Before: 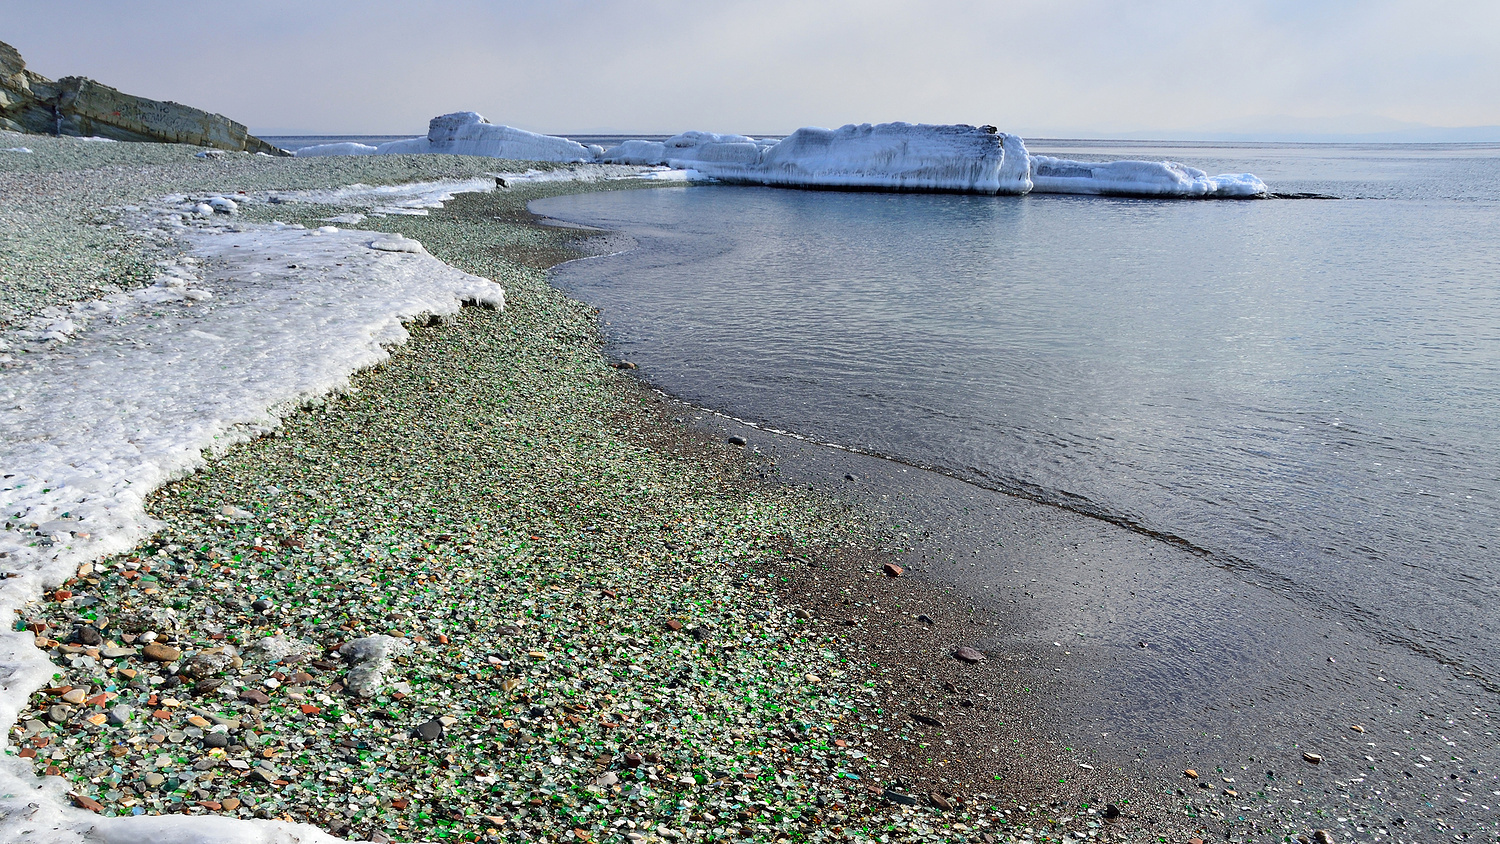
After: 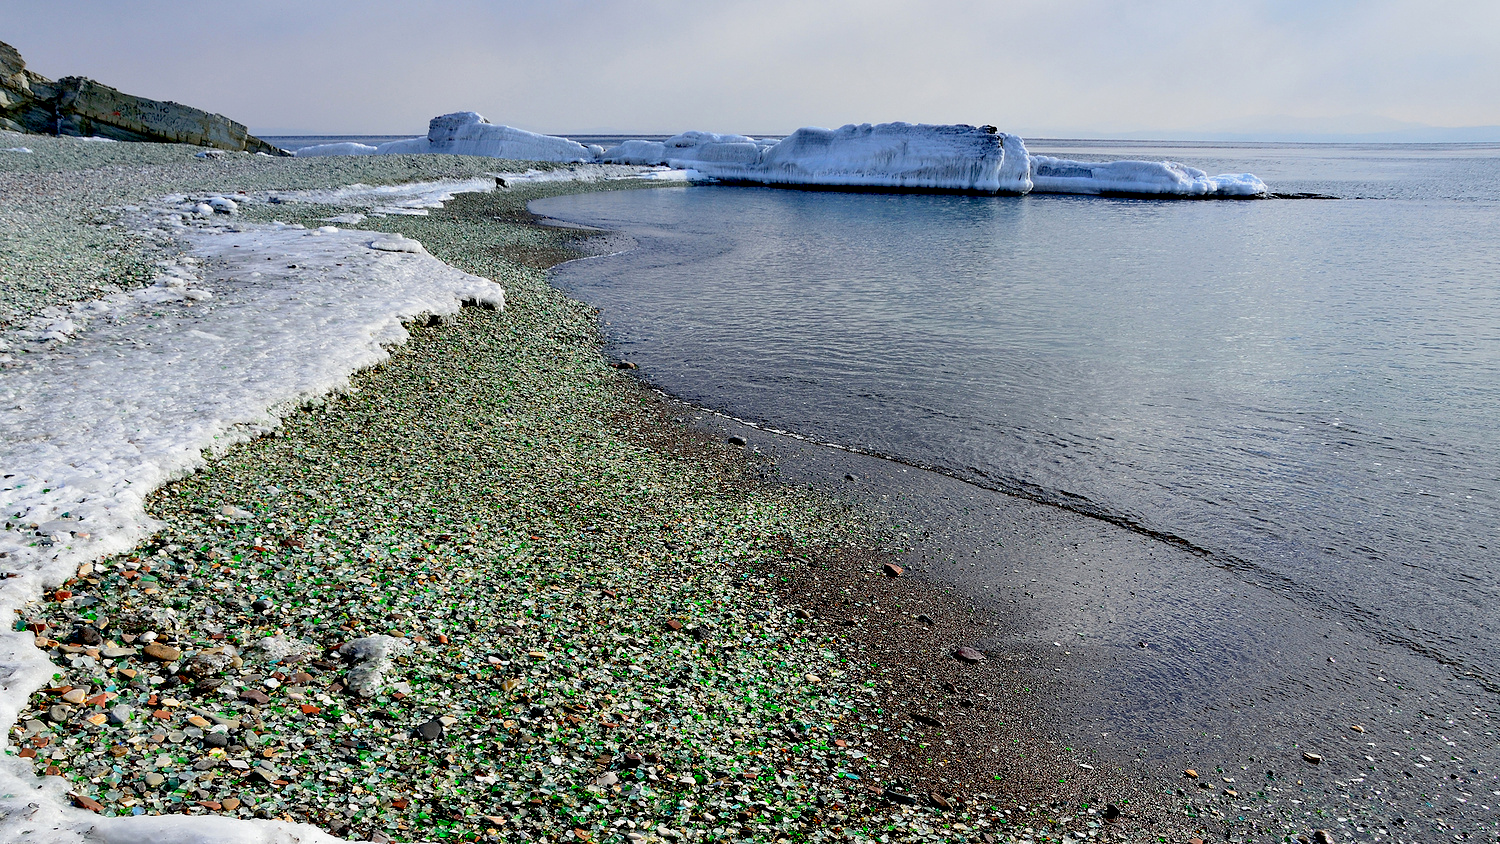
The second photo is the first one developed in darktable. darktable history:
exposure: black level correction 0.027, exposure -0.074 EV, compensate highlight preservation false
